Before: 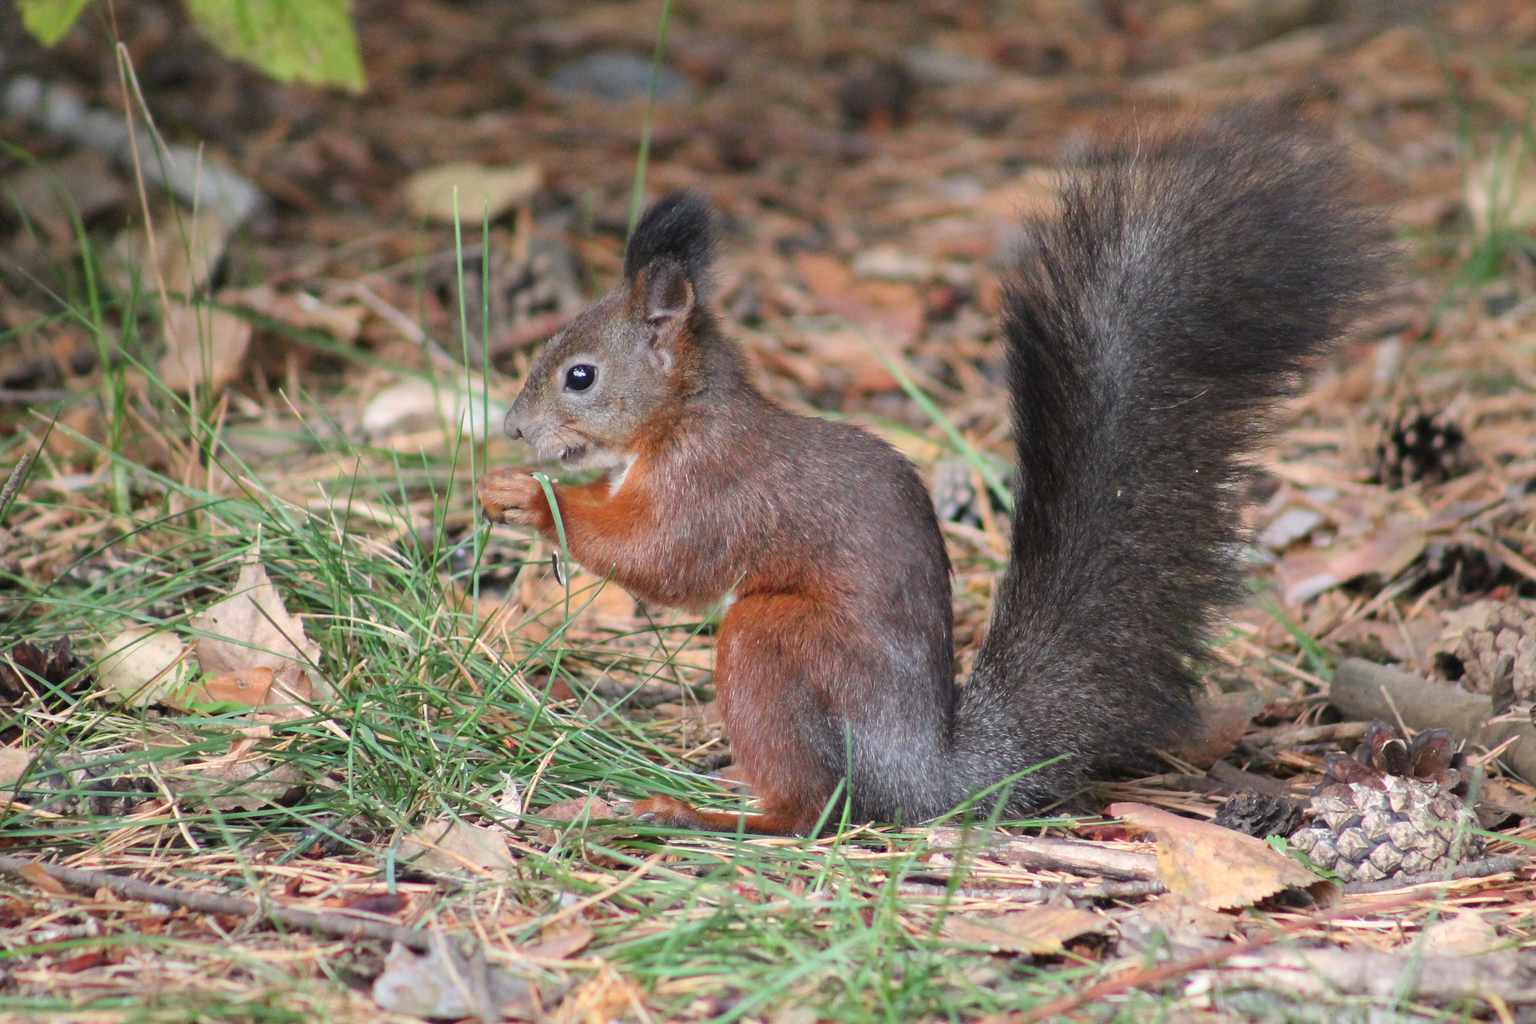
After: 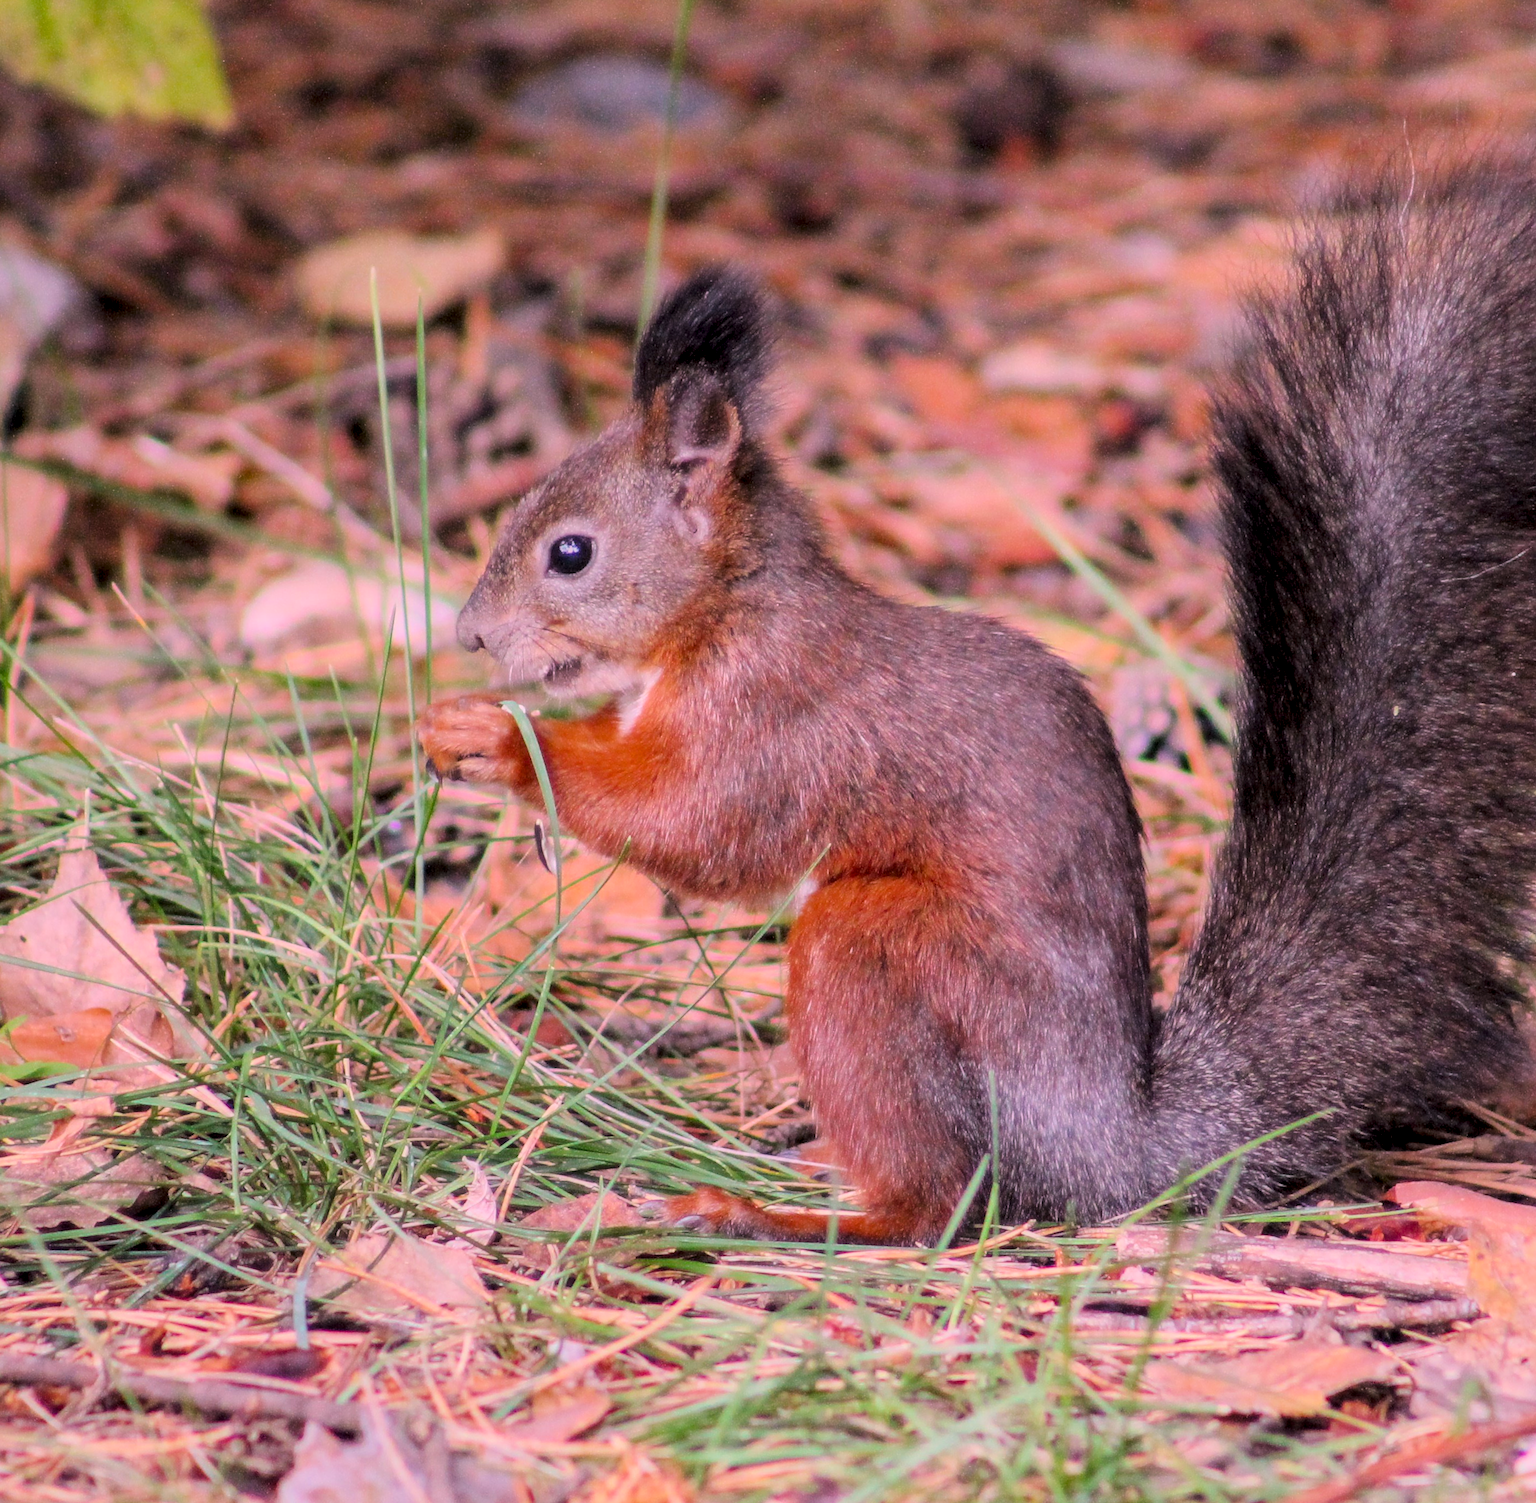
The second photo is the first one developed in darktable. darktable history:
rotate and perspective: rotation -1.42°, crop left 0.016, crop right 0.984, crop top 0.035, crop bottom 0.965
color balance rgb: perceptual saturation grading › global saturation 20%, global vibrance 20%
local contrast: highlights 61%, detail 143%, midtone range 0.428
haze removal: strength -0.1, adaptive false
white balance: red 1.188, blue 1.11
crop and rotate: left 12.648%, right 20.685%
filmic rgb: black relative exposure -7.15 EV, white relative exposure 5.36 EV, hardness 3.02, color science v6 (2022)
